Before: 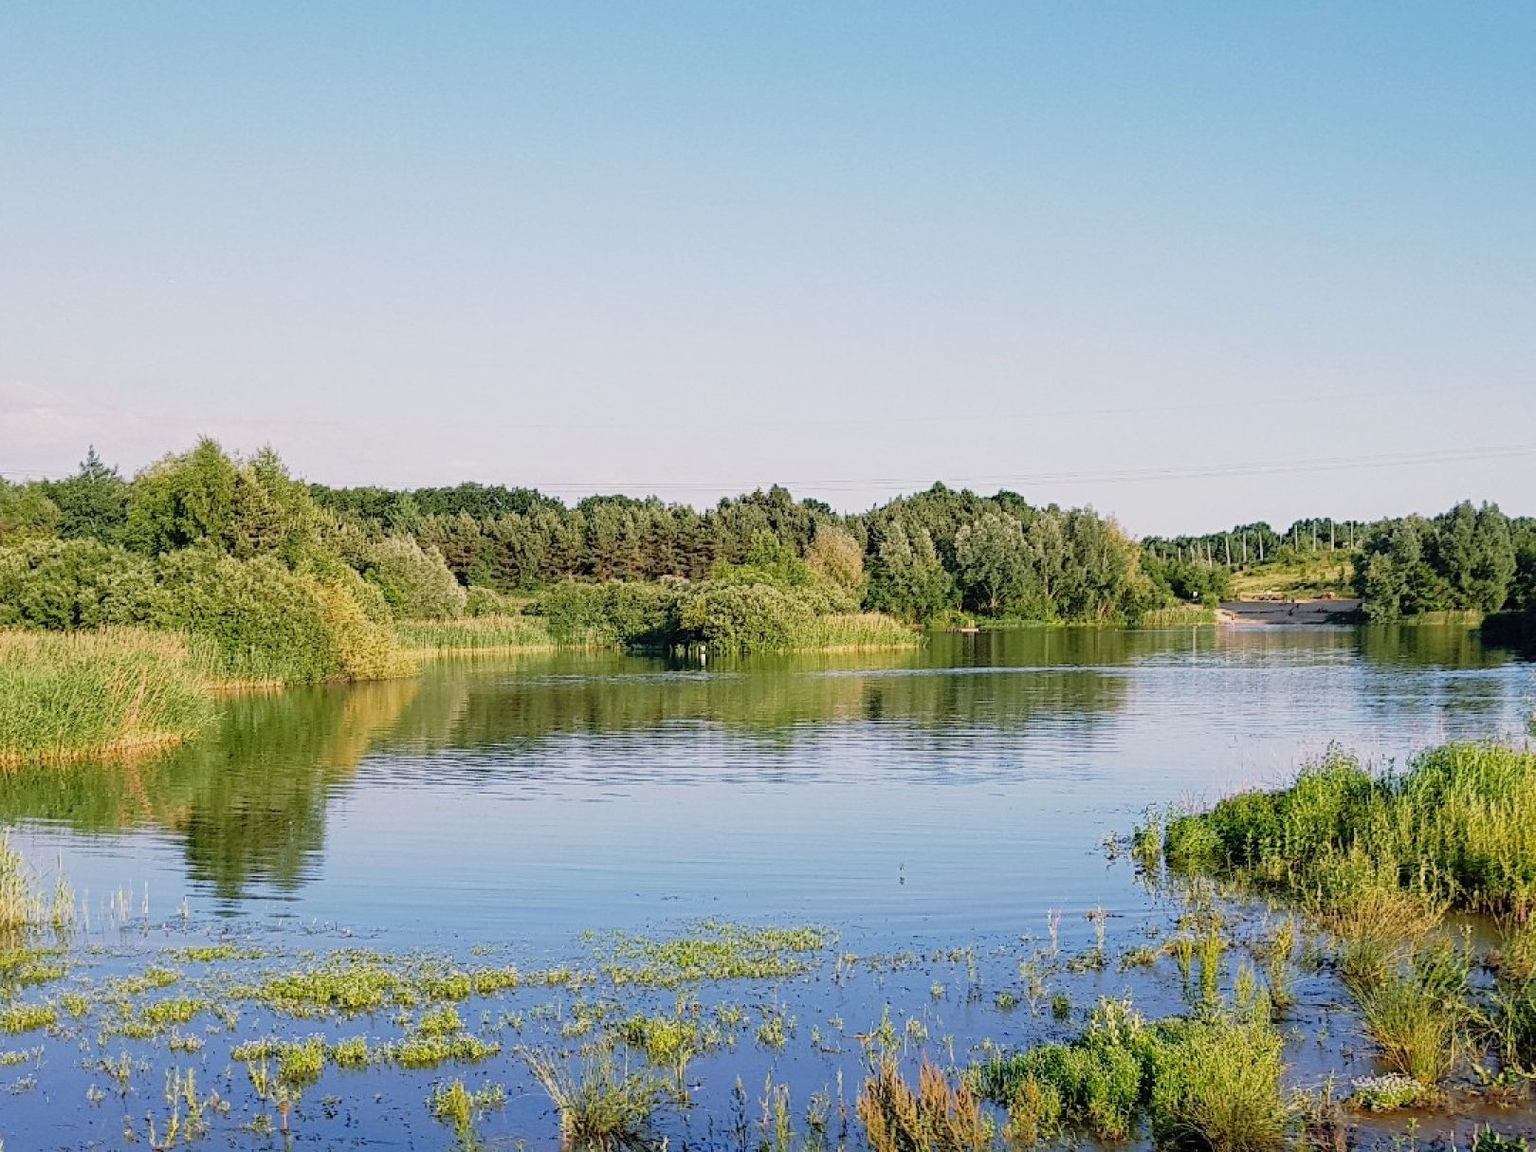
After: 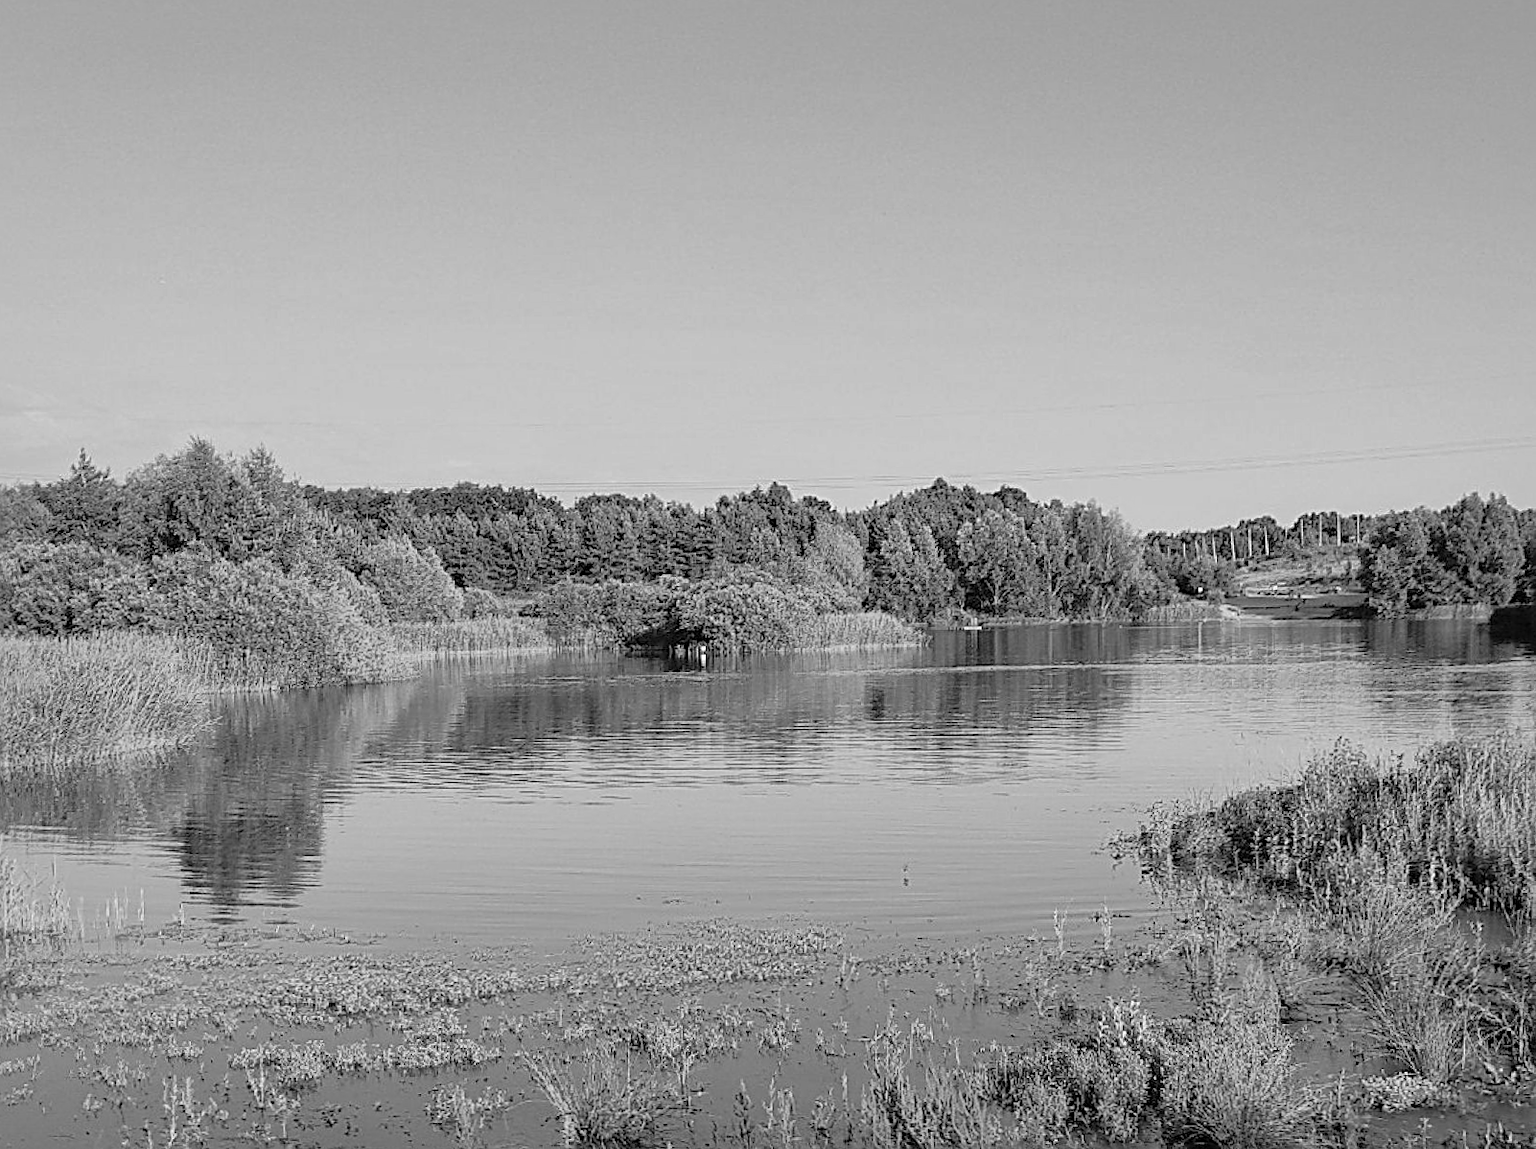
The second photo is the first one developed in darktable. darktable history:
shadows and highlights: on, module defaults
monochrome: on, module defaults
rotate and perspective: rotation -0.45°, automatic cropping original format, crop left 0.008, crop right 0.992, crop top 0.012, crop bottom 0.988
sharpen: on, module defaults
white balance: red 0.967, blue 1.119, emerald 0.756
